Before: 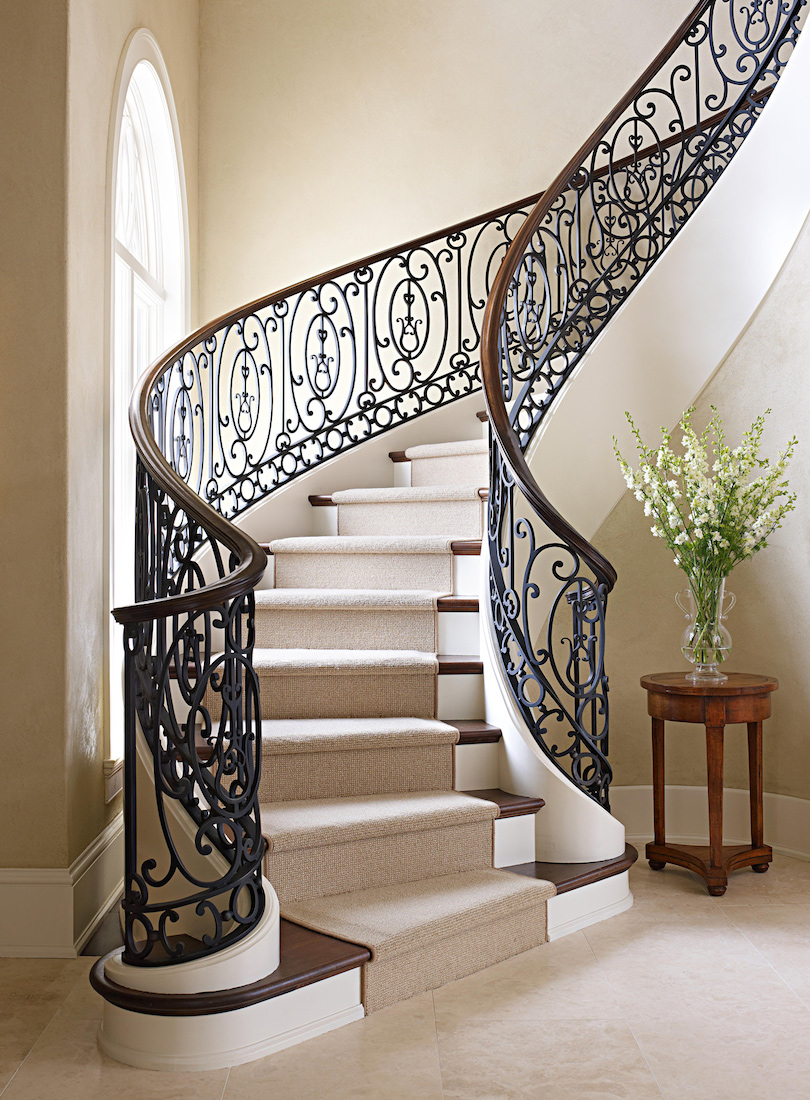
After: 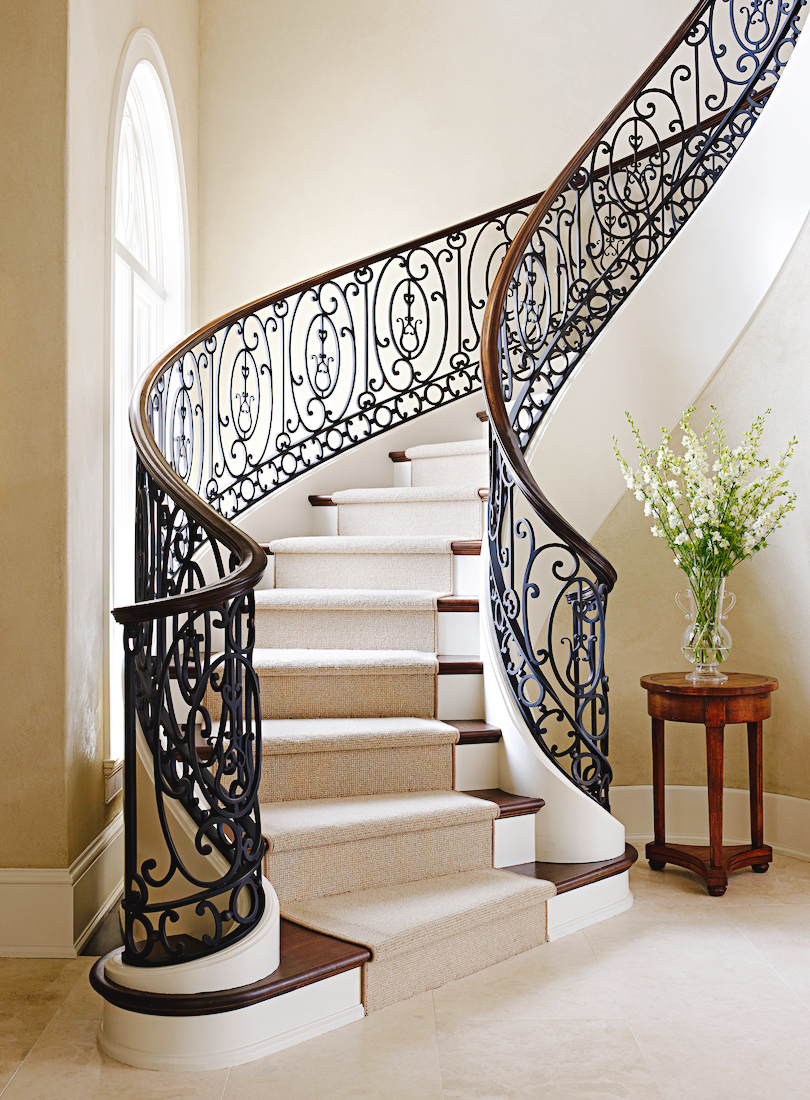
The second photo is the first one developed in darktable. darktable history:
contrast brightness saturation: saturation -0.05
tone curve: curves: ch0 [(0, 0) (0.003, 0.036) (0.011, 0.039) (0.025, 0.039) (0.044, 0.043) (0.069, 0.05) (0.1, 0.072) (0.136, 0.102) (0.177, 0.144) (0.224, 0.204) (0.277, 0.288) (0.335, 0.384) (0.399, 0.477) (0.468, 0.575) (0.543, 0.652) (0.623, 0.724) (0.709, 0.785) (0.801, 0.851) (0.898, 0.915) (1, 1)], preserve colors none
